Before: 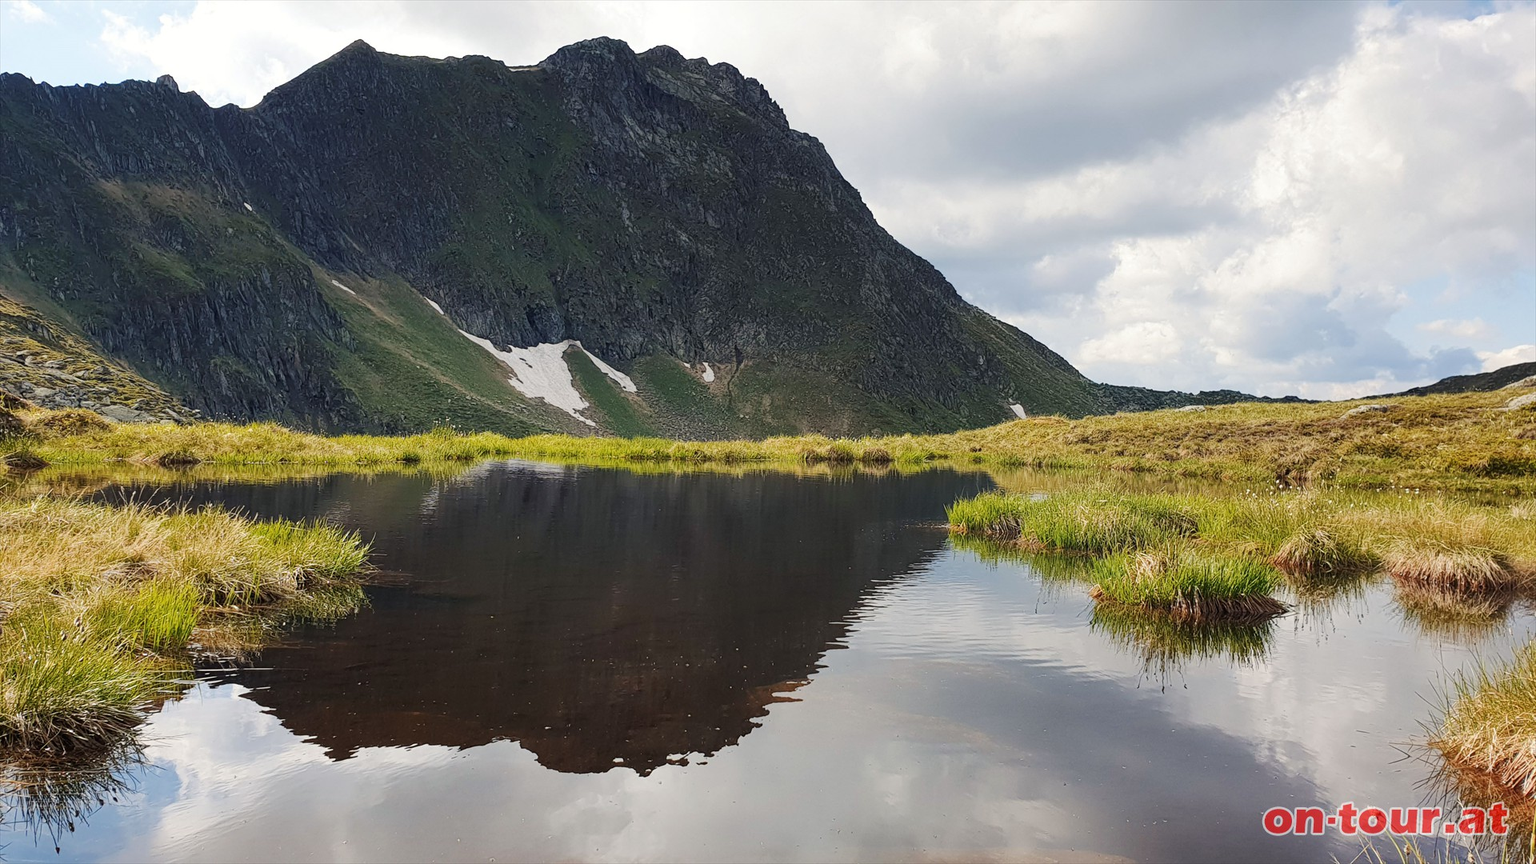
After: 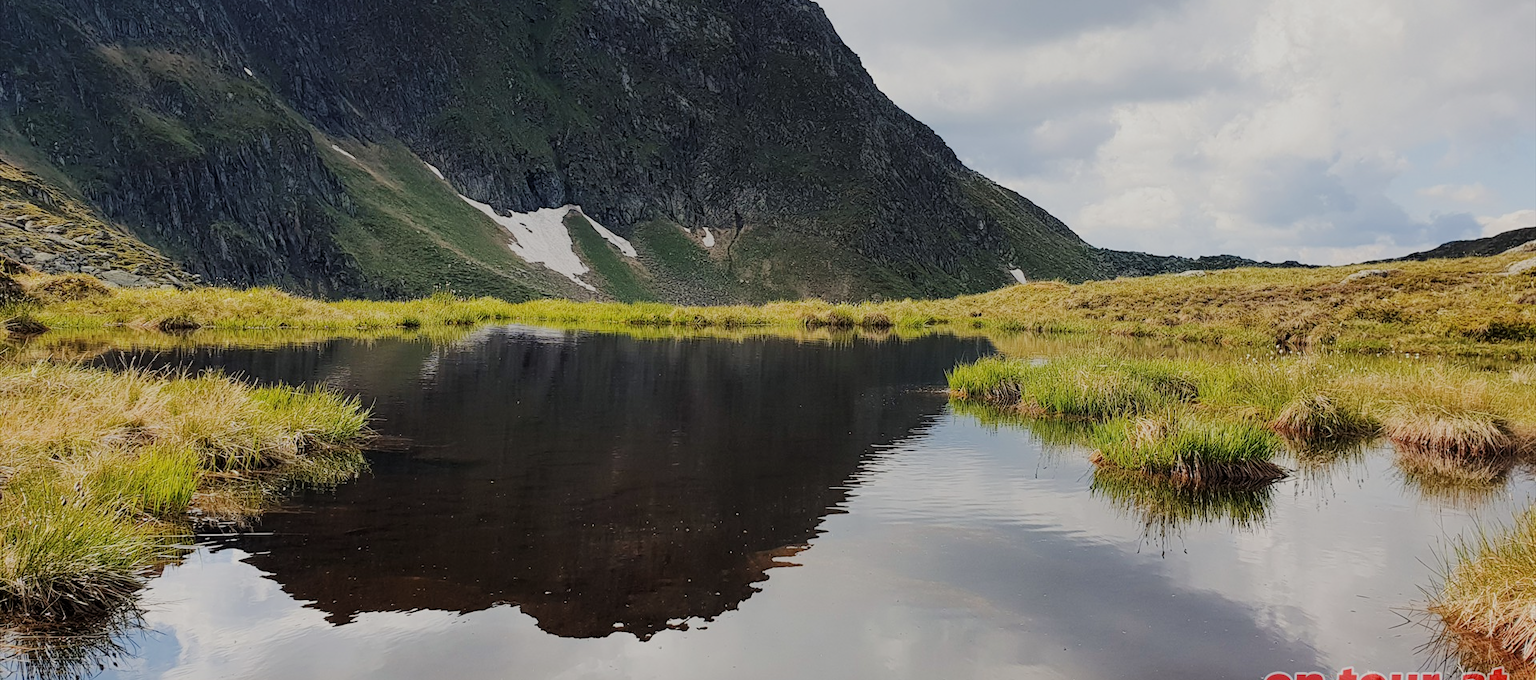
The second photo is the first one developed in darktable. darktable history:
crop and rotate: top 15.721%, bottom 5.468%
filmic rgb: black relative exposure -7.65 EV, white relative exposure 4.56 EV, hardness 3.61
